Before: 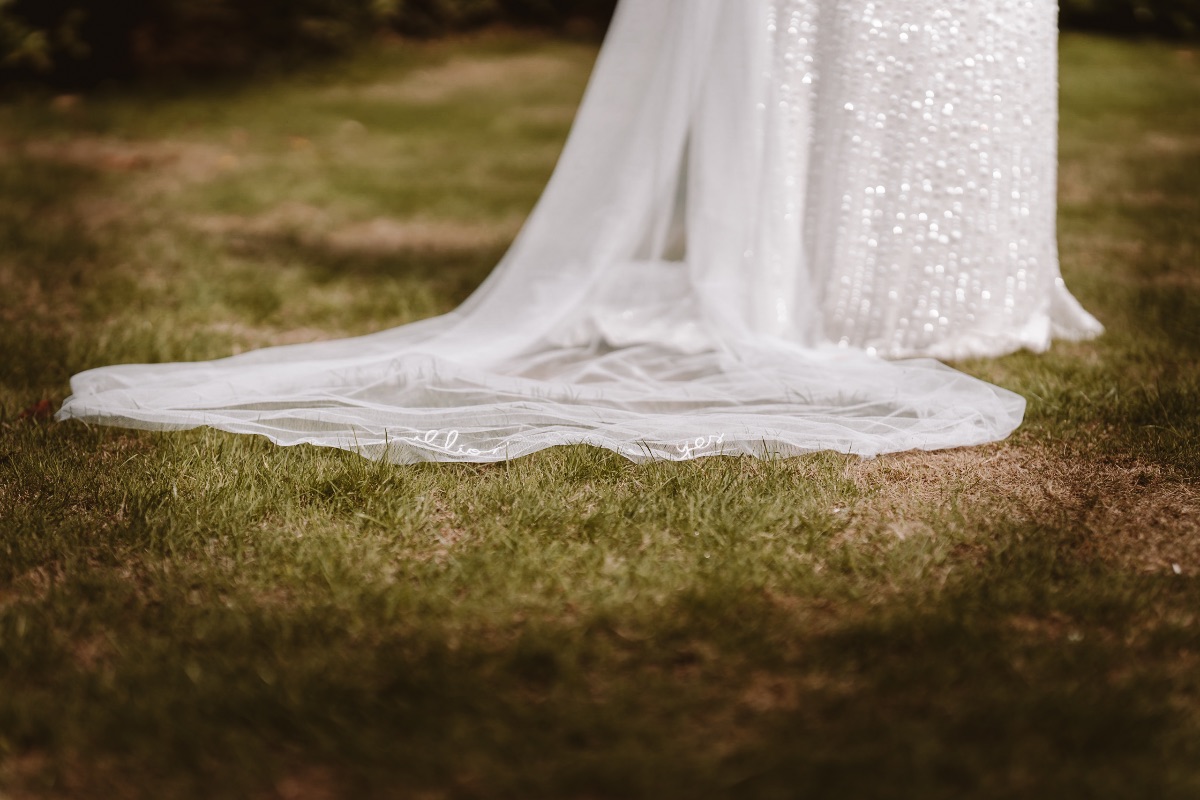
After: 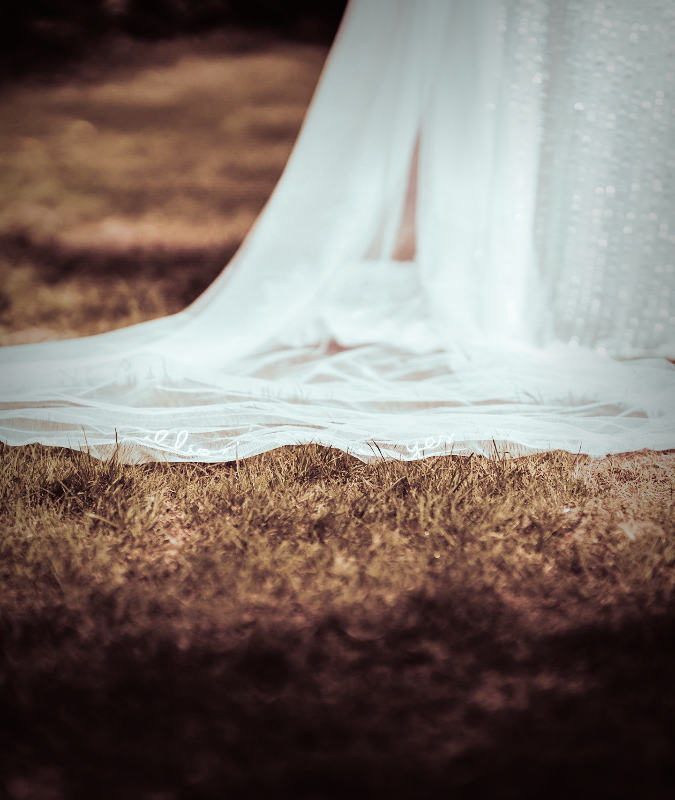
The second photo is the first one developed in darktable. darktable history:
vignetting: fall-off start 53.2%, brightness -0.594, saturation 0, automatic ratio true, width/height ratio 1.313, shape 0.22, unbound false
base curve: curves: ch0 [(0, 0) (0.036, 0.025) (0.121, 0.166) (0.206, 0.329) (0.605, 0.79) (1, 1)], preserve colors none
crop and rotate: left 22.516%, right 21.234%
split-toning: shadows › saturation 0.3, highlights › hue 180°, highlights › saturation 0.3, compress 0%
tone equalizer: on, module defaults
